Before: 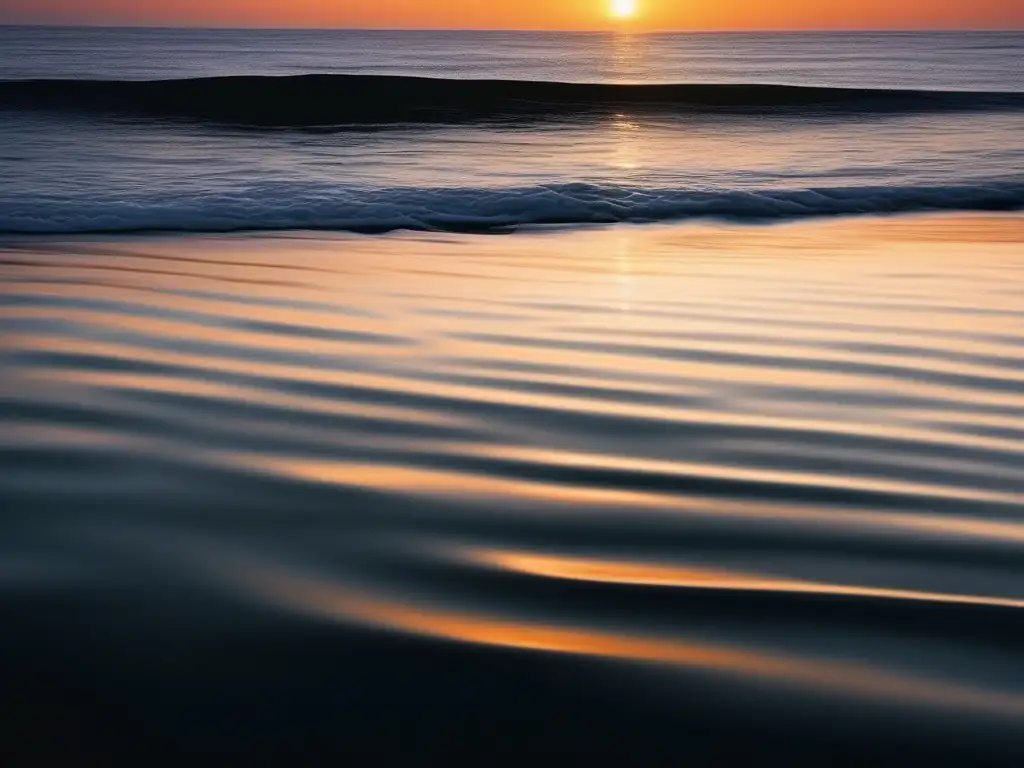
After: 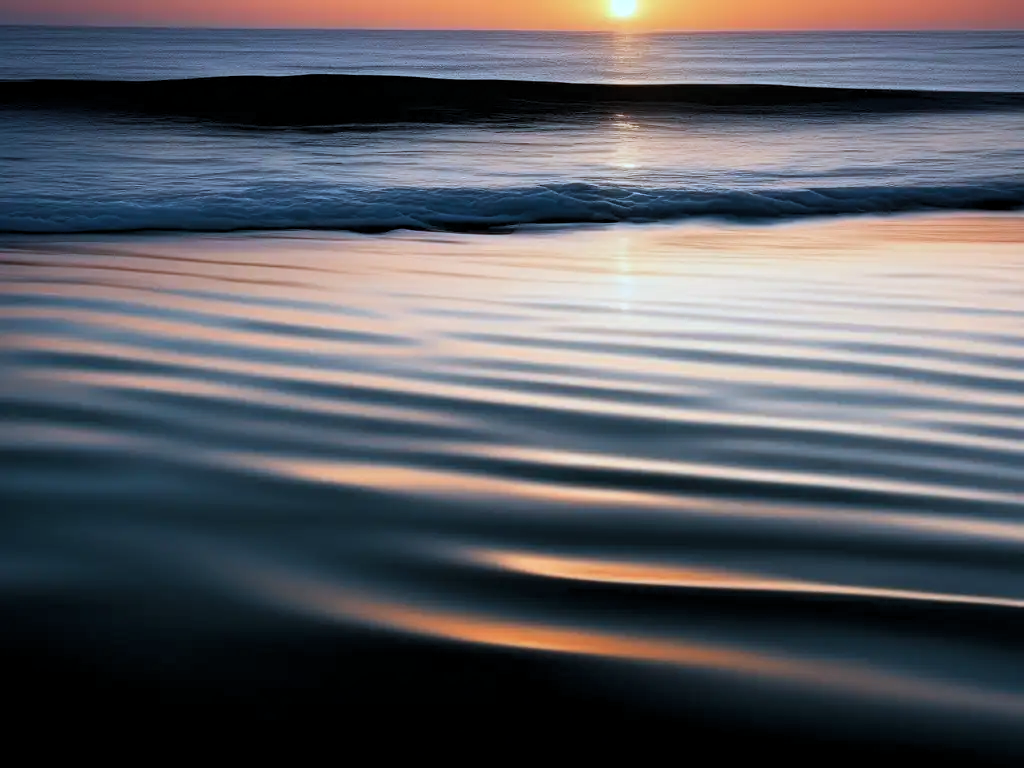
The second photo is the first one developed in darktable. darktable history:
color correction: highlights a* -9.35, highlights b* -23.15
levels: levels [0.031, 0.5, 0.969]
